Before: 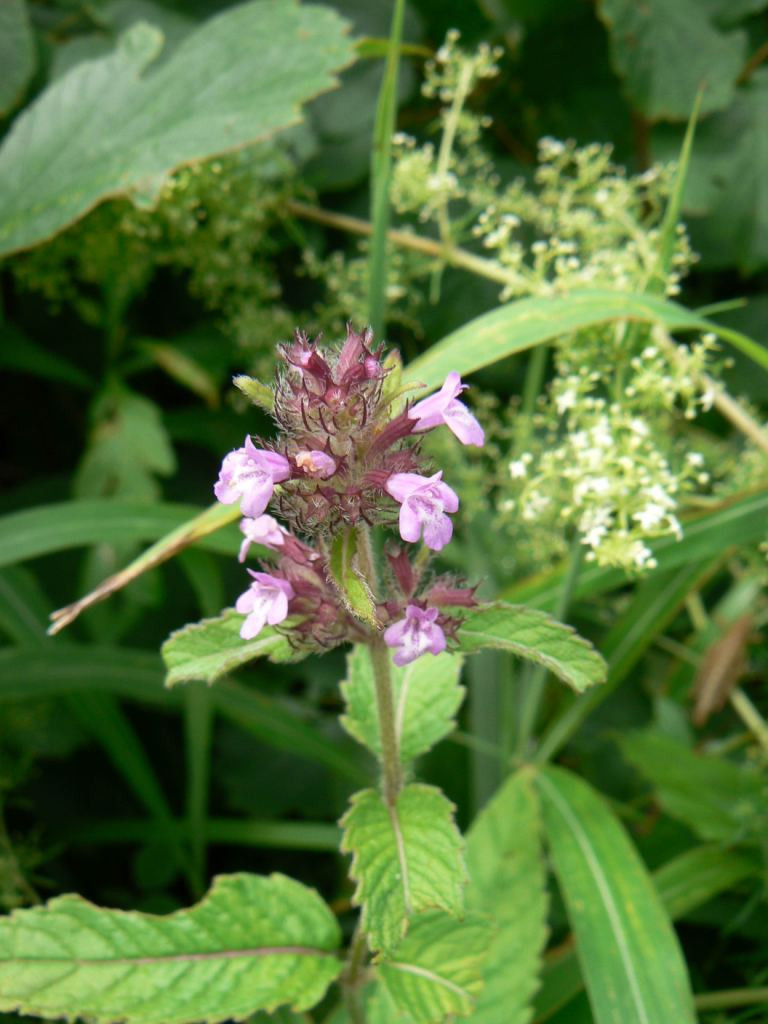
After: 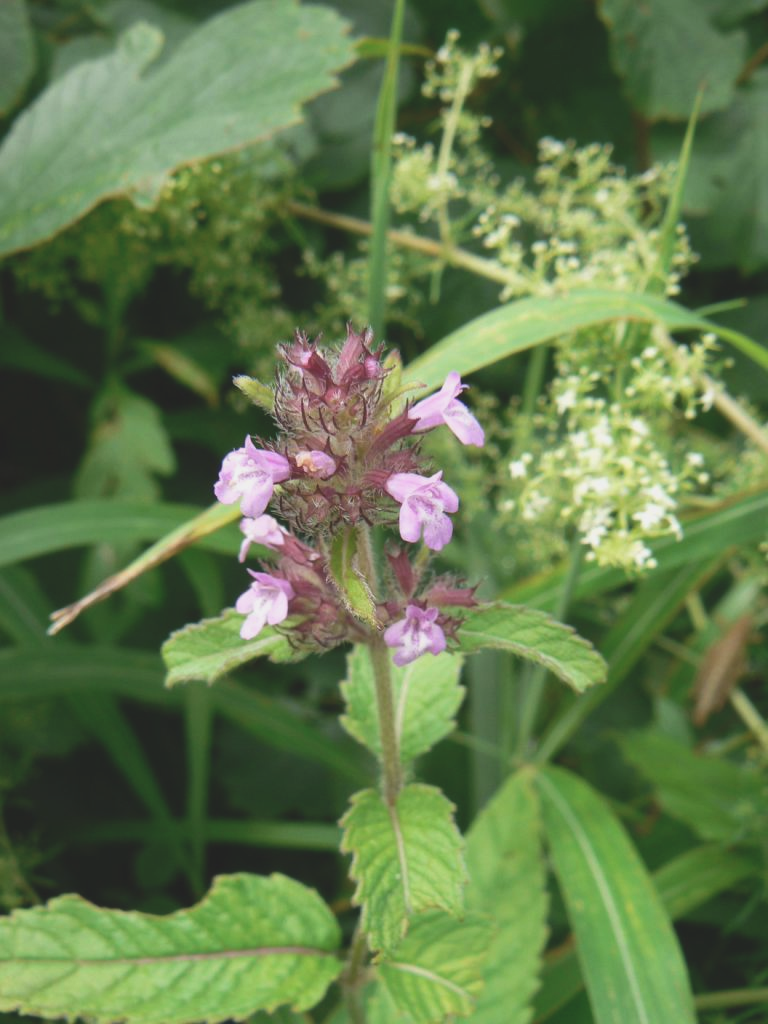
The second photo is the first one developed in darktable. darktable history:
color balance "[washed effect]": lift [1.01, 1, 1, 1], gamma [1.097, 1, 1, 1], gain [0.85, 1, 1, 1]
